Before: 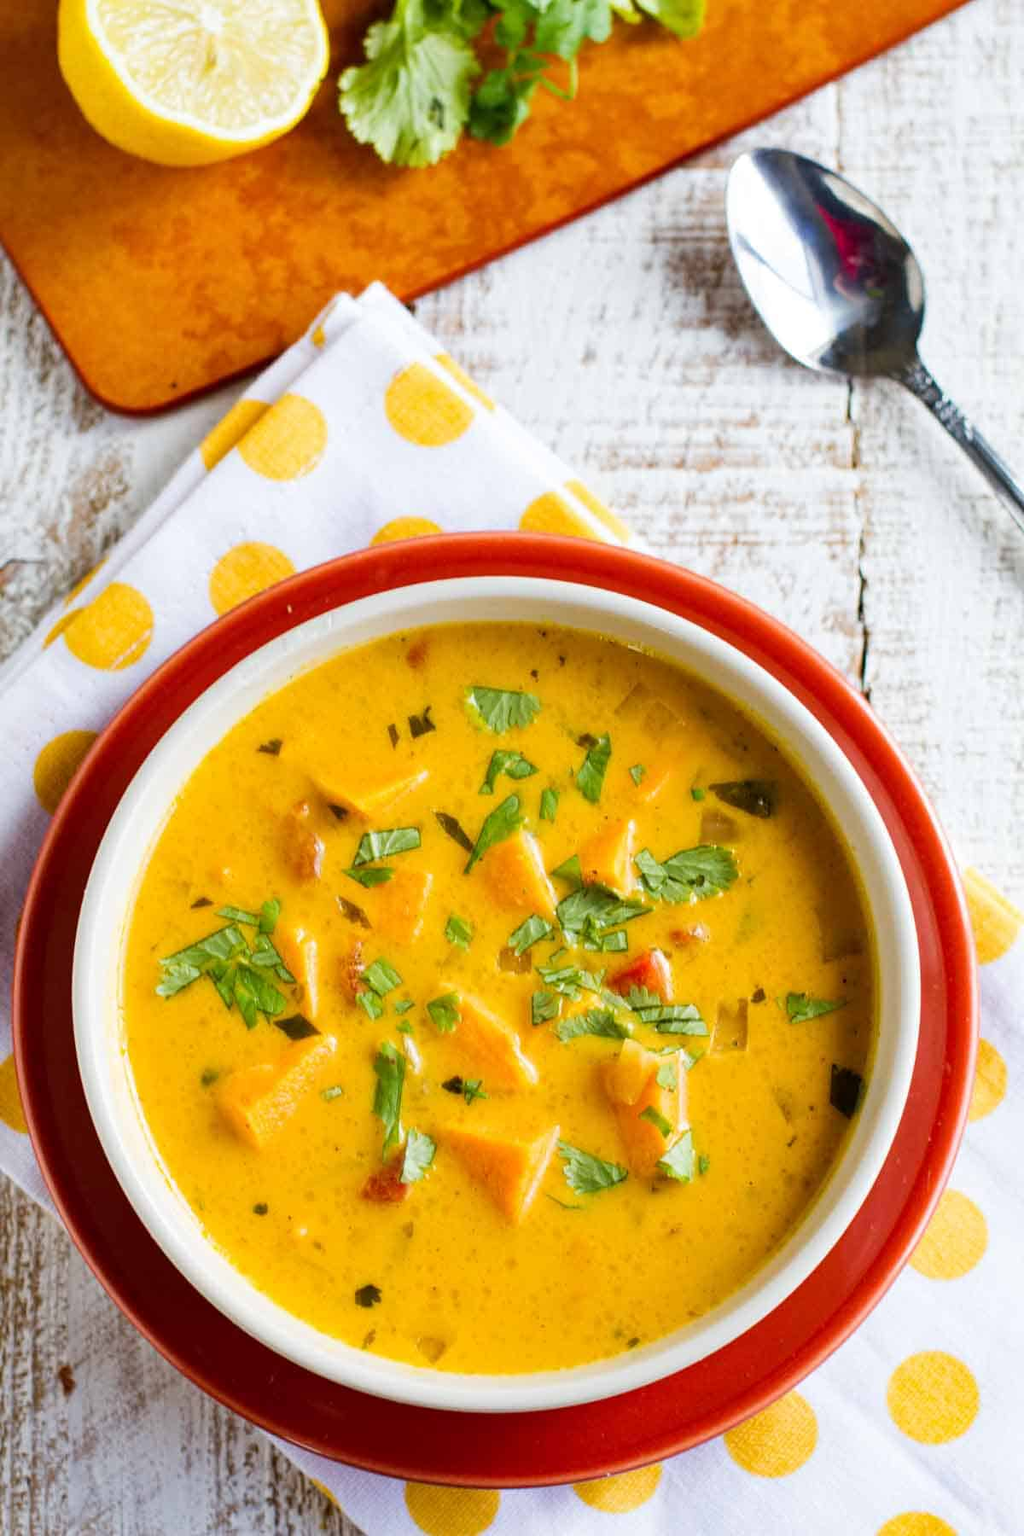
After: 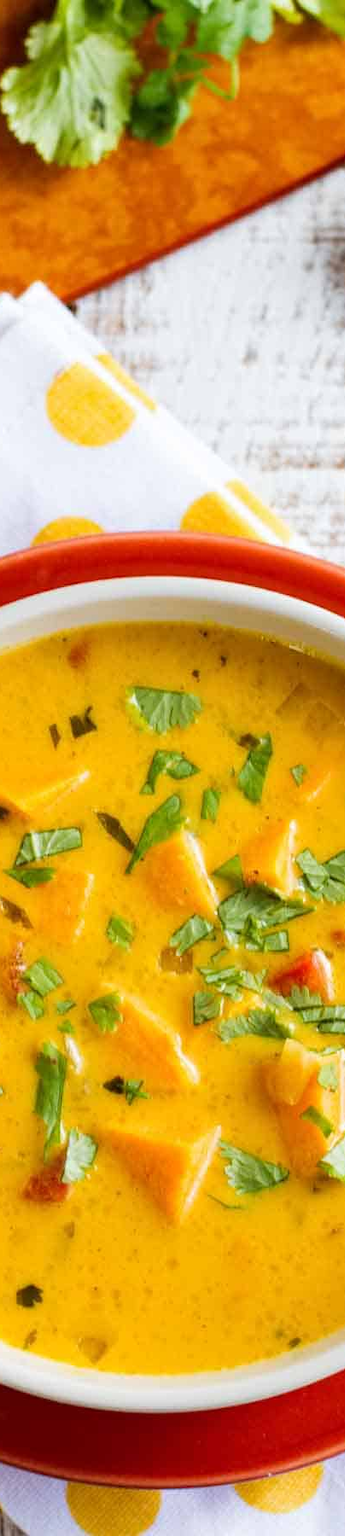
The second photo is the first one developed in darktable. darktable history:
crop: left 33.111%, right 33.129%
